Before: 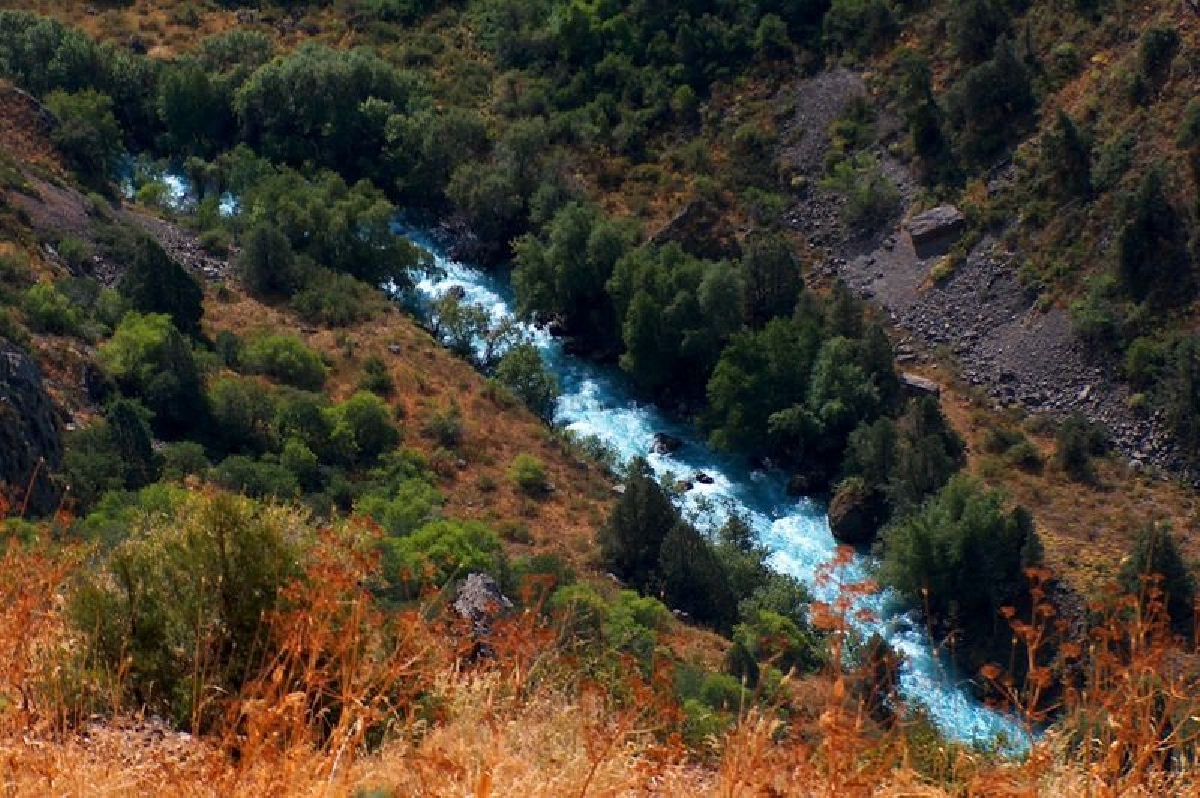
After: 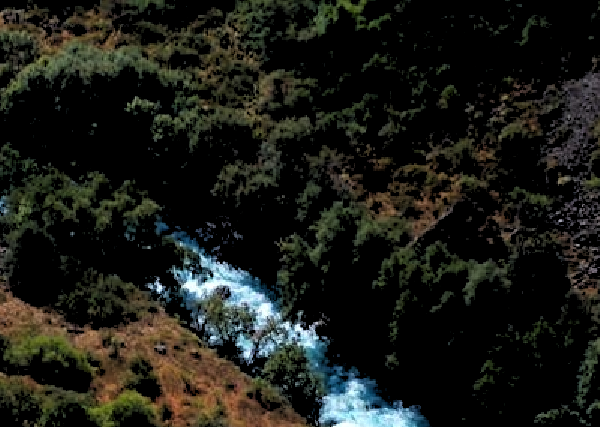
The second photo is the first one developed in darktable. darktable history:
rgb levels: levels [[0.029, 0.461, 0.922], [0, 0.5, 1], [0, 0.5, 1]]
crop: left 19.556%, right 30.401%, bottom 46.458%
